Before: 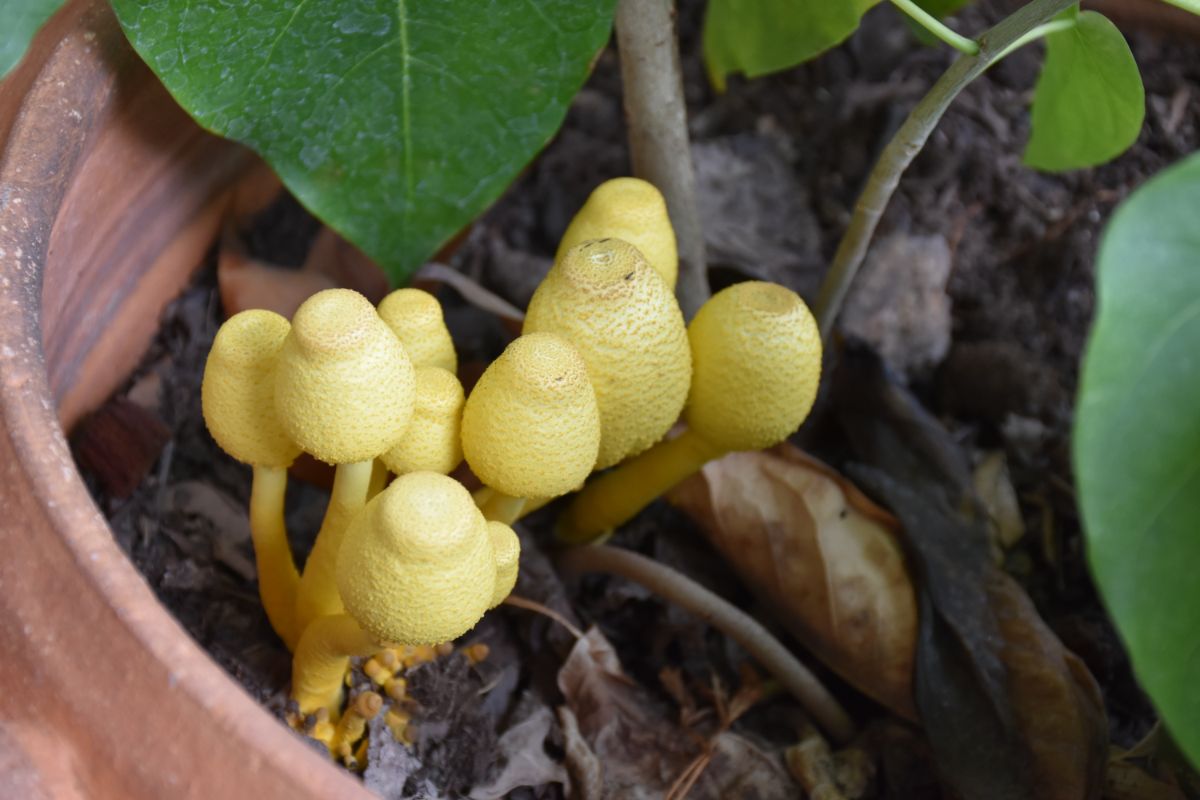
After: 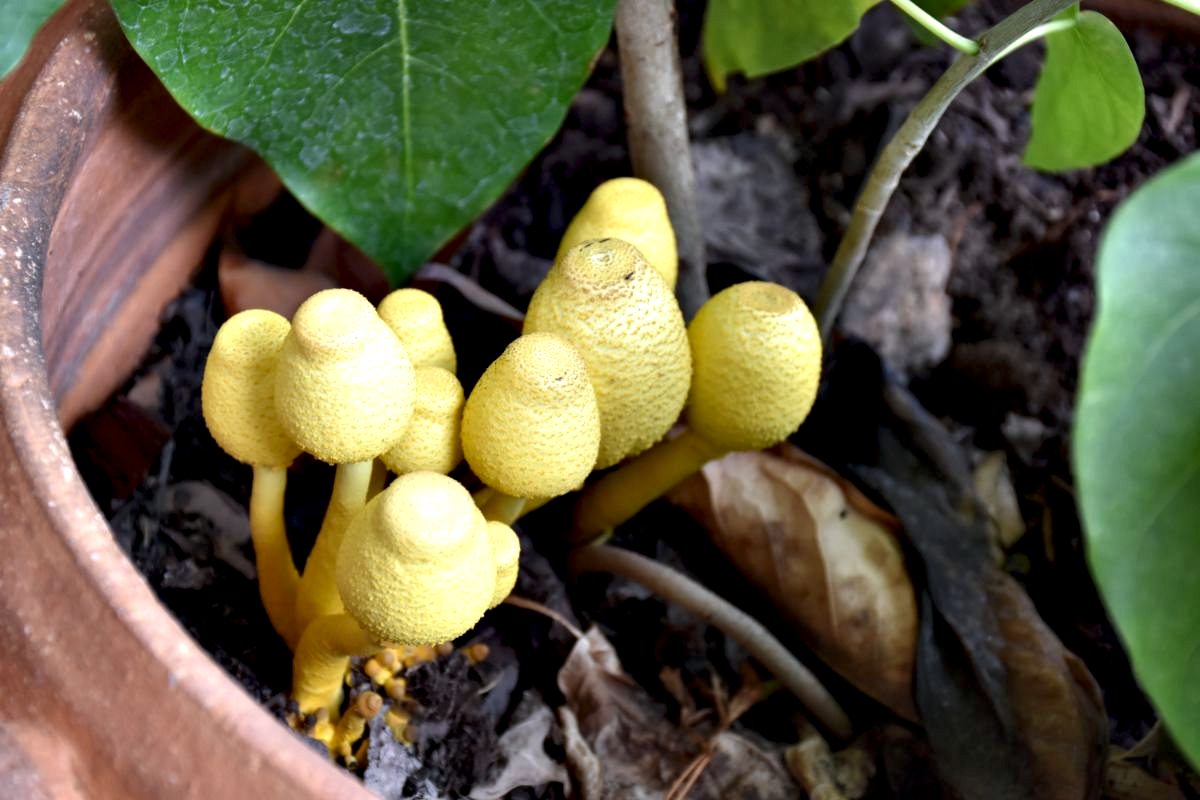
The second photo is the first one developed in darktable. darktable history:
contrast equalizer: octaves 7, y [[0.627 ×6], [0.563 ×6], [0 ×6], [0 ×6], [0 ×6]]
